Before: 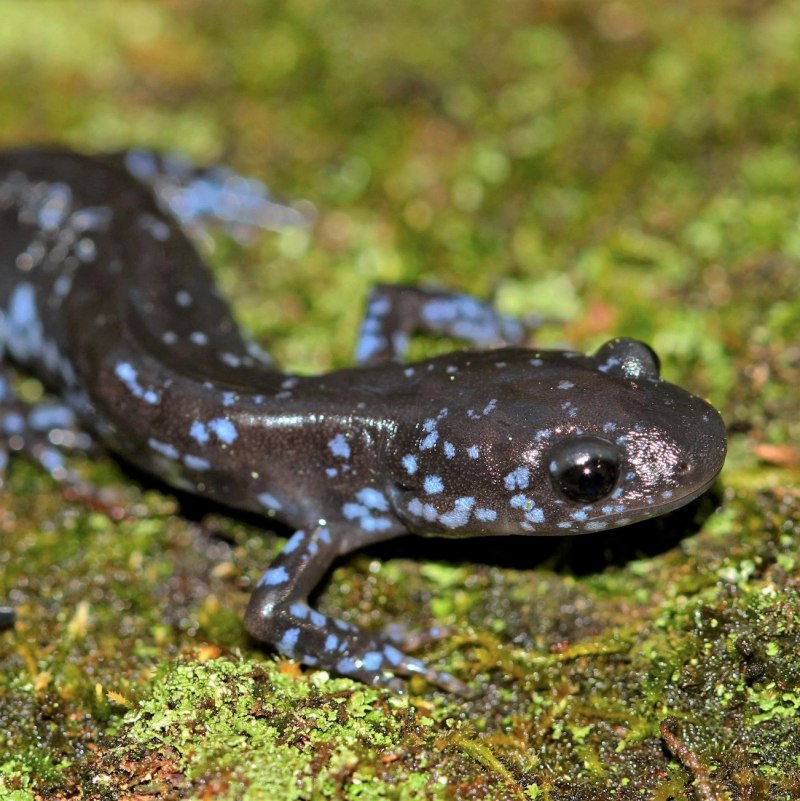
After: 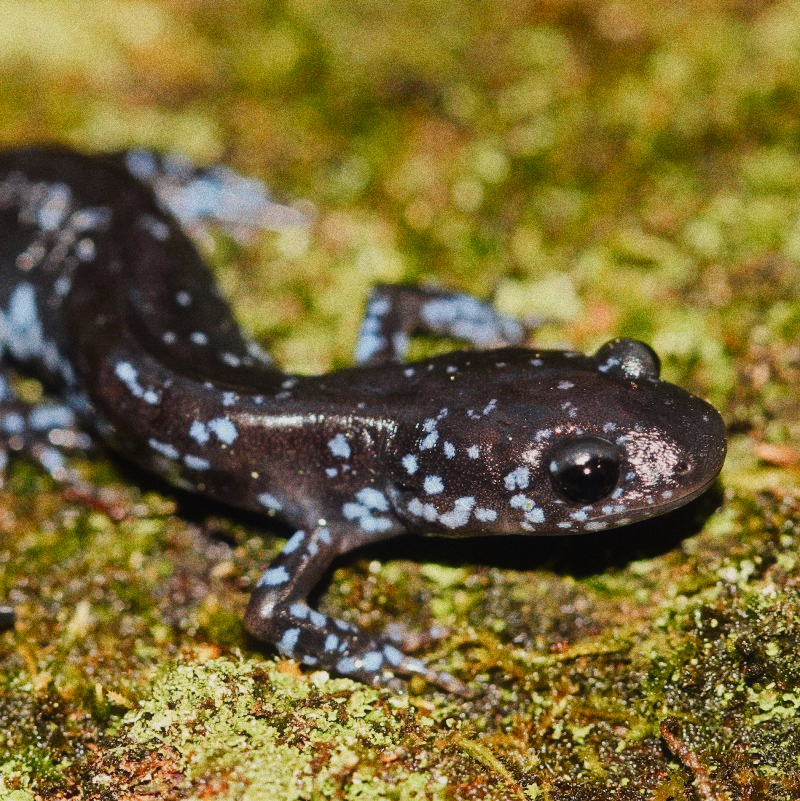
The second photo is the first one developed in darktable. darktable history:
contrast equalizer "negative clarity": octaves 7, y [[0.6 ×6], [0.55 ×6], [0 ×6], [0 ×6], [0 ×6]], mix -0.2
color balance rgb "creative|film": shadows lift › chroma 2%, shadows lift › hue 247.2°, power › chroma 0.3%, power › hue 25.2°, highlights gain › chroma 3%, highlights gain › hue 60°, global offset › luminance 0.75%, perceptual saturation grading › global saturation 20%, perceptual saturation grading › highlights -20%, perceptual saturation grading › shadows 30%, global vibrance 20%
diffuse or sharpen "bloom 10%": radius span 32, 1st order speed 50%, 2nd order speed 50%, 3rd order speed 50%, 4th order speed 50% | blend: blend mode normal, opacity 10%; mask: uniform (no mask)
exposure "_builtin_magic lantern defaults": compensate highlight preservation false
rgb primaries "creative|film": red hue 0.019, red purity 0.907, green hue 0.07, green purity 0.883, blue hue -0.093, blue purity 0.96
sigmoid: contrast 1.6, skew -0.2, preserve hue 0%, red attenuation 0.1, red rotation 0.035, green attenuation 0.1, green rotation -0.017, blue attenuation 0.15, blue rotation -0.052, base primaries Rec2020
tone equalizer "_builtin_contrast tone curve | soft": -8 EV -0.417 EV, -7 EV -0.389 EV, -6 EV -0.333 EV, -5 EV -0.222 EV, -3 EV 0.222 EV, -2 EV 0.333 EV, -1 EV 0.389 EV, +0 EV 0.417 EV, edges refinement/feathering 500, mask exposure compensation -1.57 EV, preserve details no
grain "silver grain": coarseness 0.09 ISO, strength 40%
